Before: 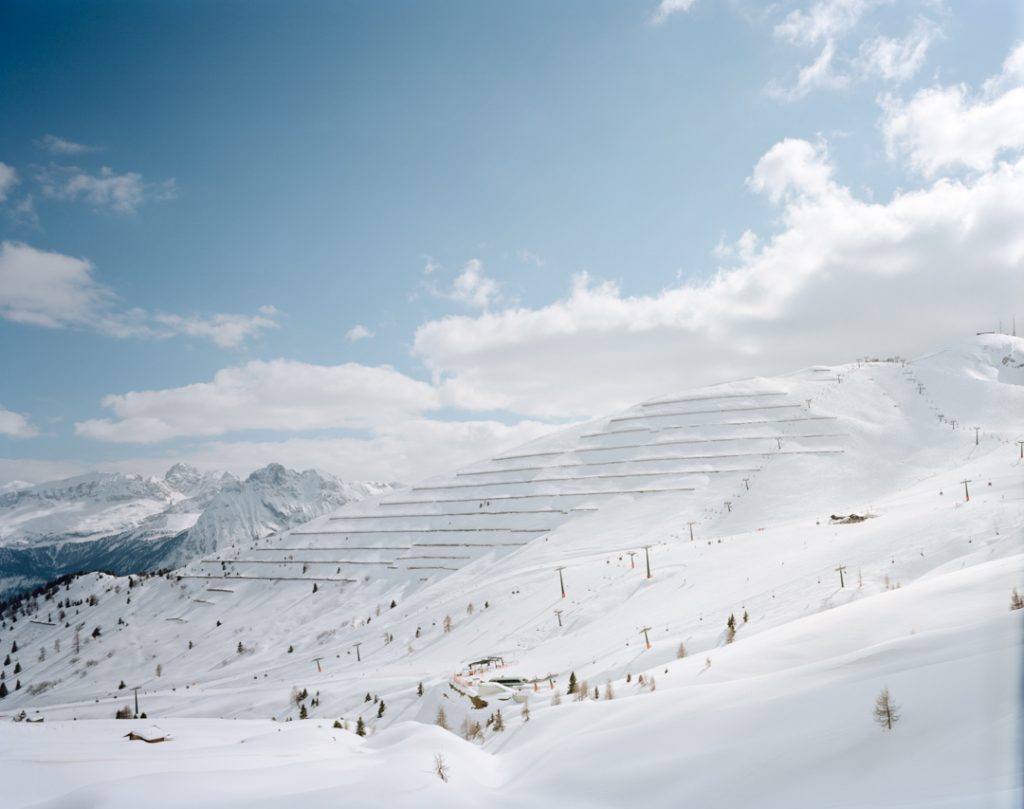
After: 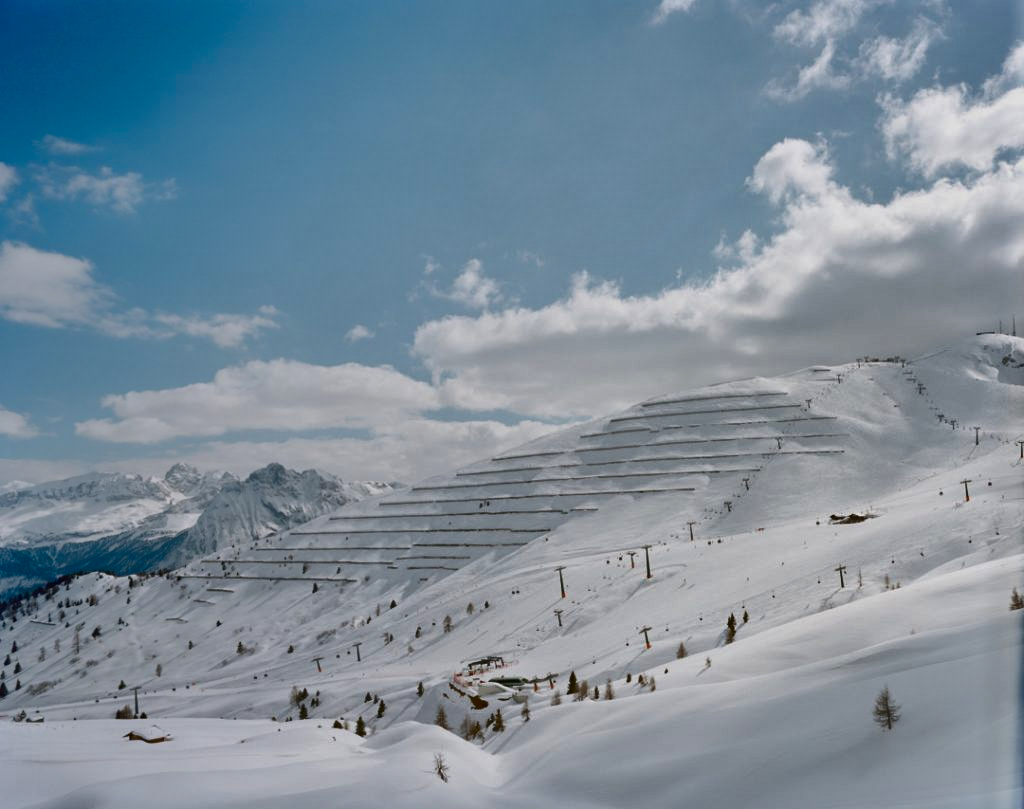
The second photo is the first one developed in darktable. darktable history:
contrast brightness saturation: contrast 0.006, saturation -0.046
exposure: exposure 0.133 EV, compensate exposure bias true, compensate highlight preservation false
shadows and highlights: shadows 78.99, white point adjustment -8.98, highlights -61.28, soften with gaussian
color balance rgb: perceptual saturation grading › global saturation 20%, perceptual saturation grading › highlights -14.417%, perceptual saturation grading › shadows 49.637%
